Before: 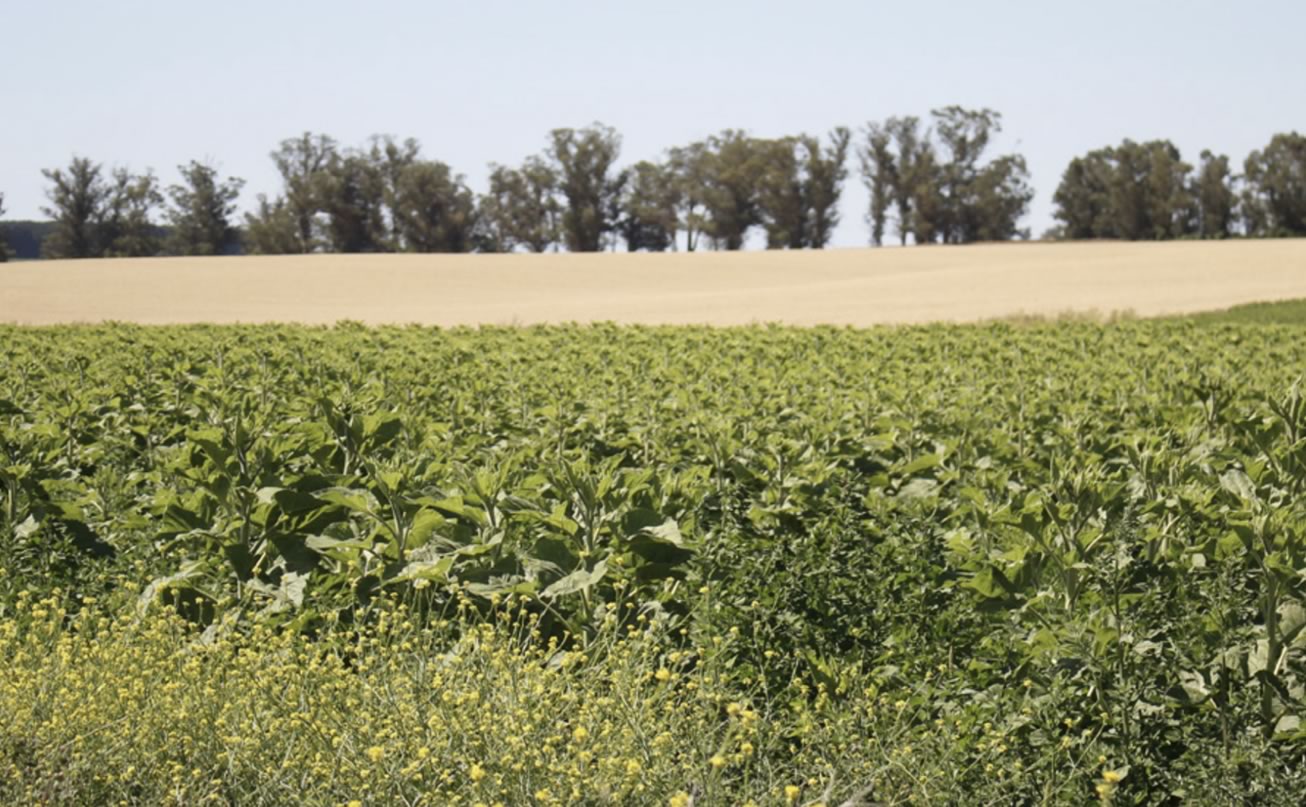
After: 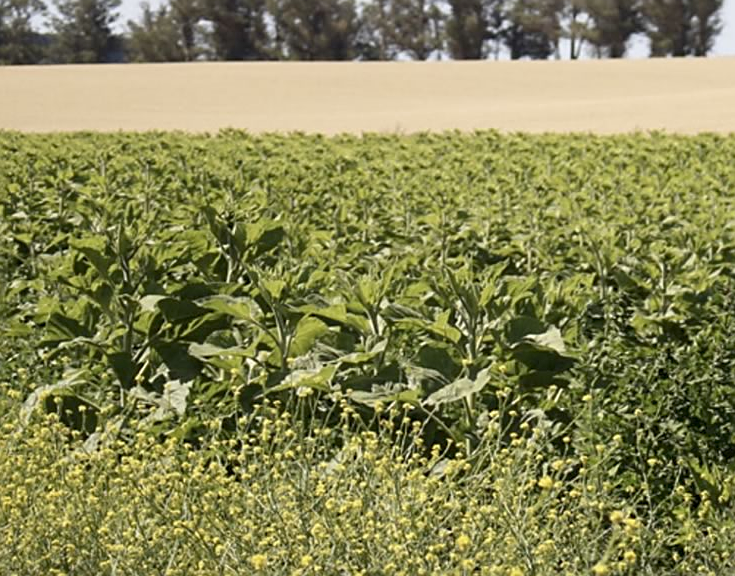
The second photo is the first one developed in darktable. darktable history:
crop: left 8.966%, top 23.852%, right 34.699%, bottom 4.703%
exposure: black level correction 0.004, exposure 0.014 EV, compensate highlight preservation false
sharpen: on, module defaults
